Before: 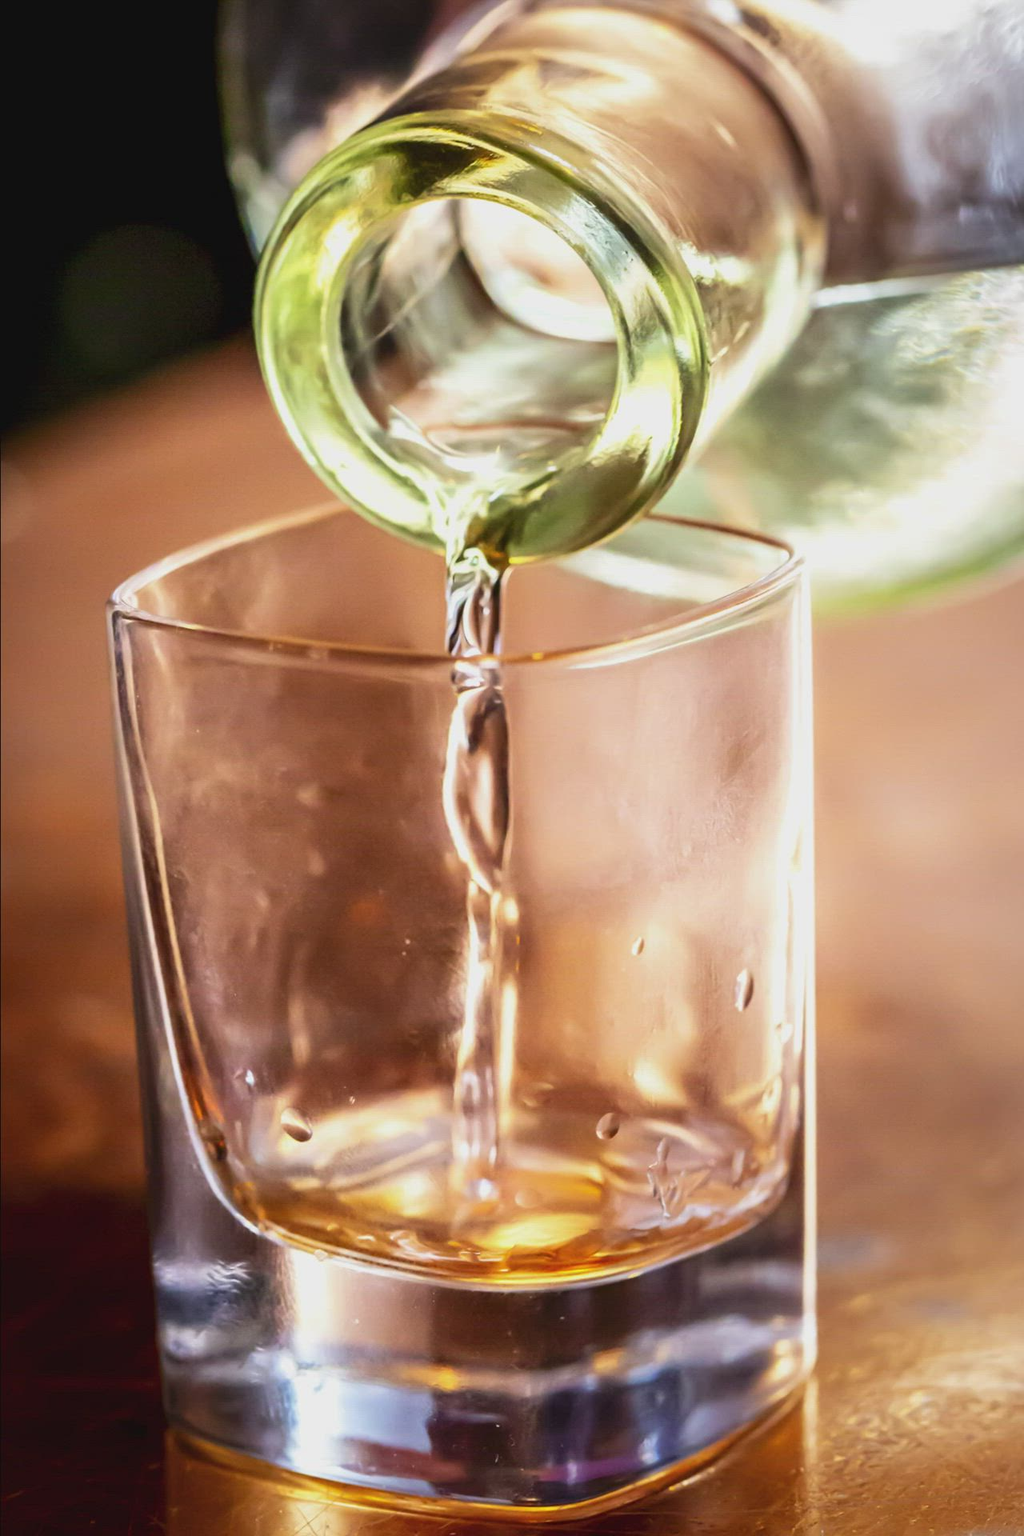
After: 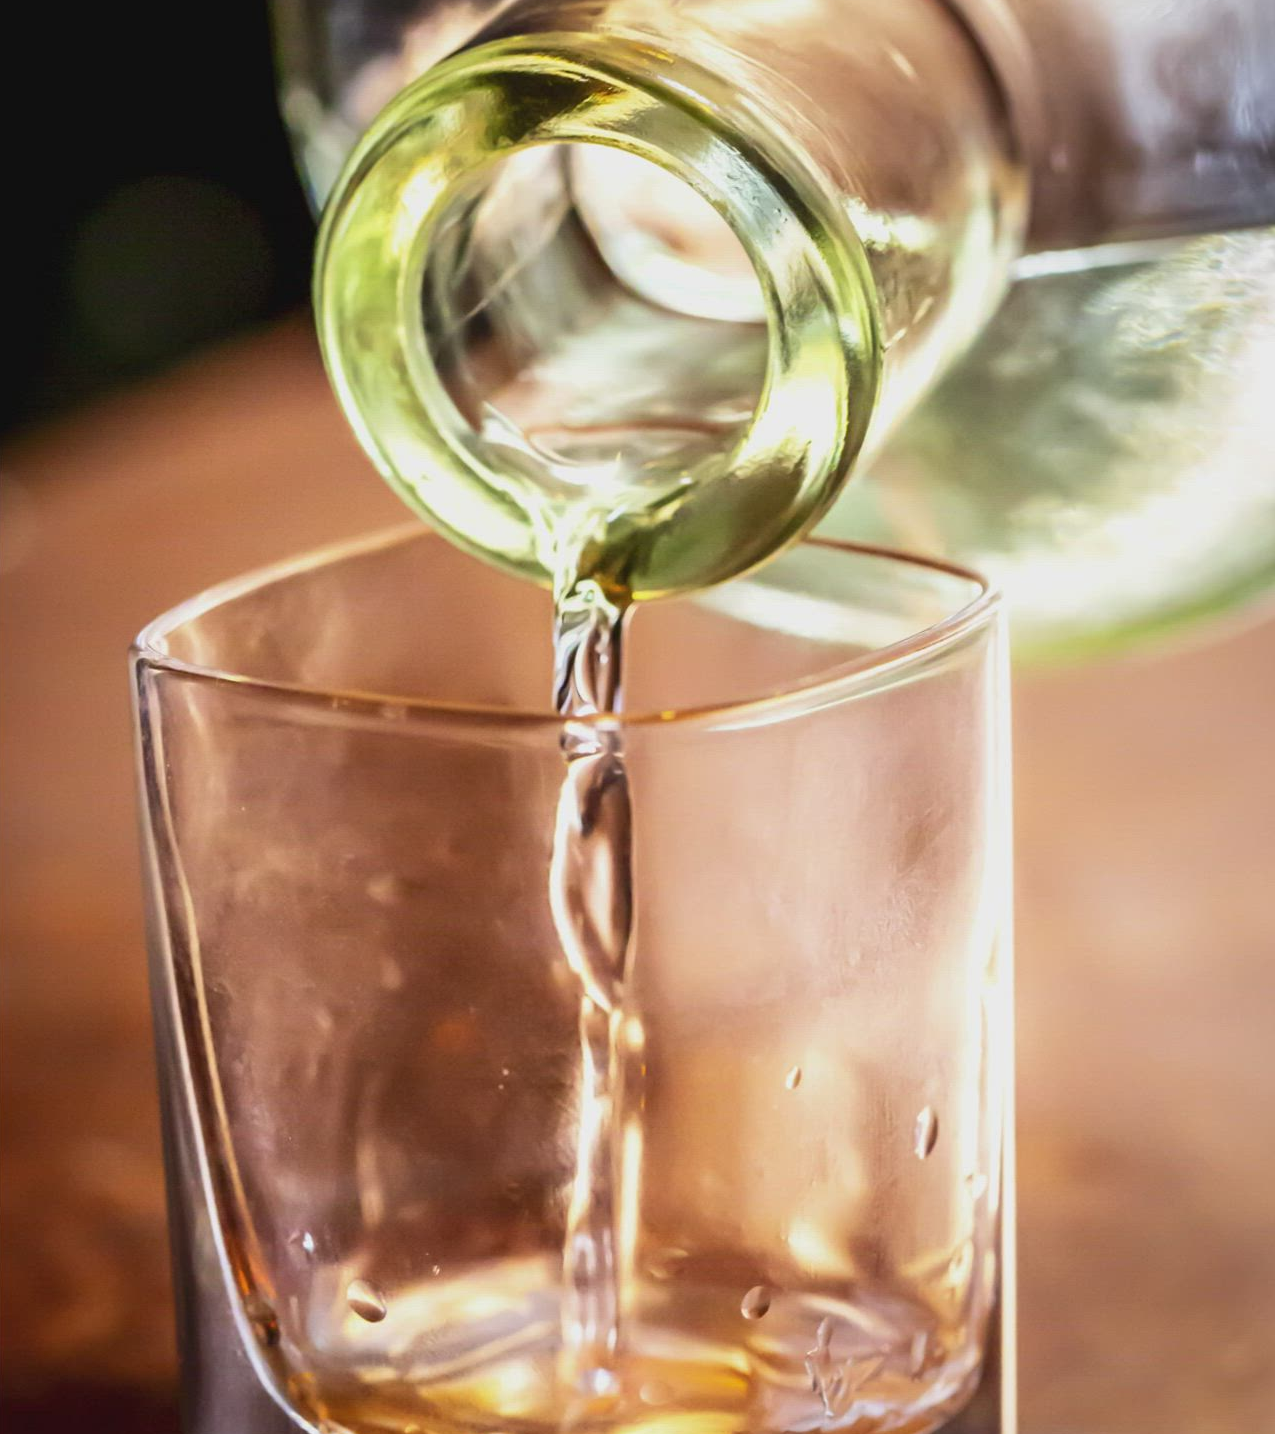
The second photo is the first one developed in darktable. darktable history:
crop: left 0.388%, top 5.475%, bottom 19.798%
